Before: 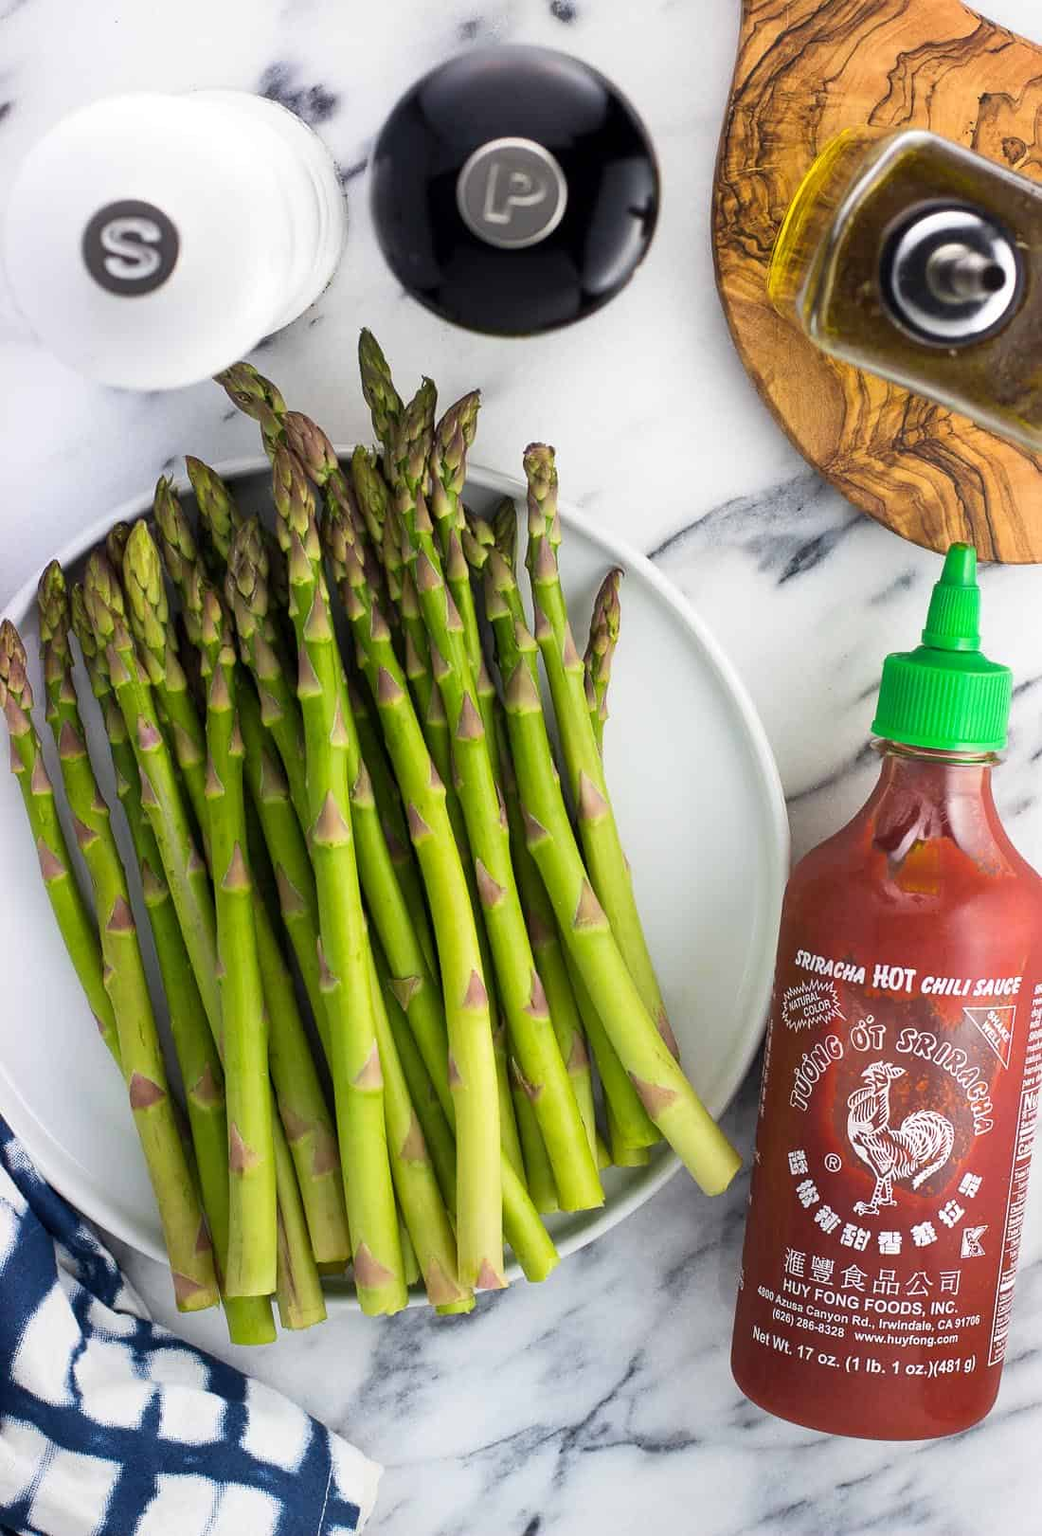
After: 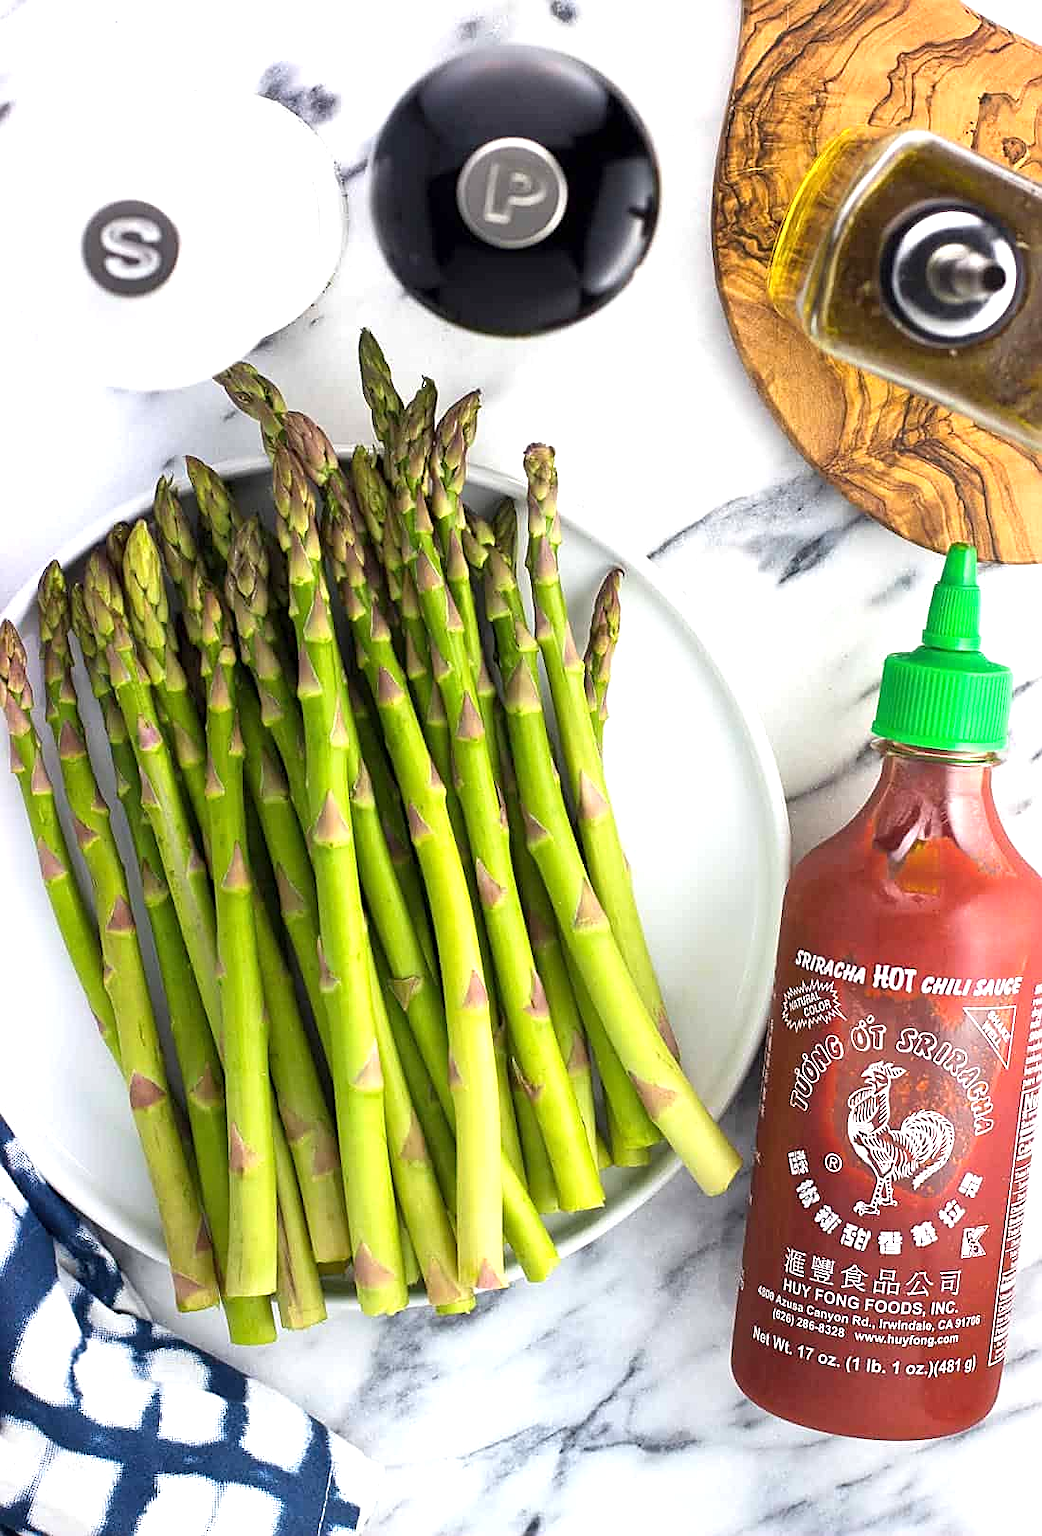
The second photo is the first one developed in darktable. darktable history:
exposure: exposure 0.606 EV, compensate exposure bias true, compensate highlight preservation false
sharpen: radius 1.93
